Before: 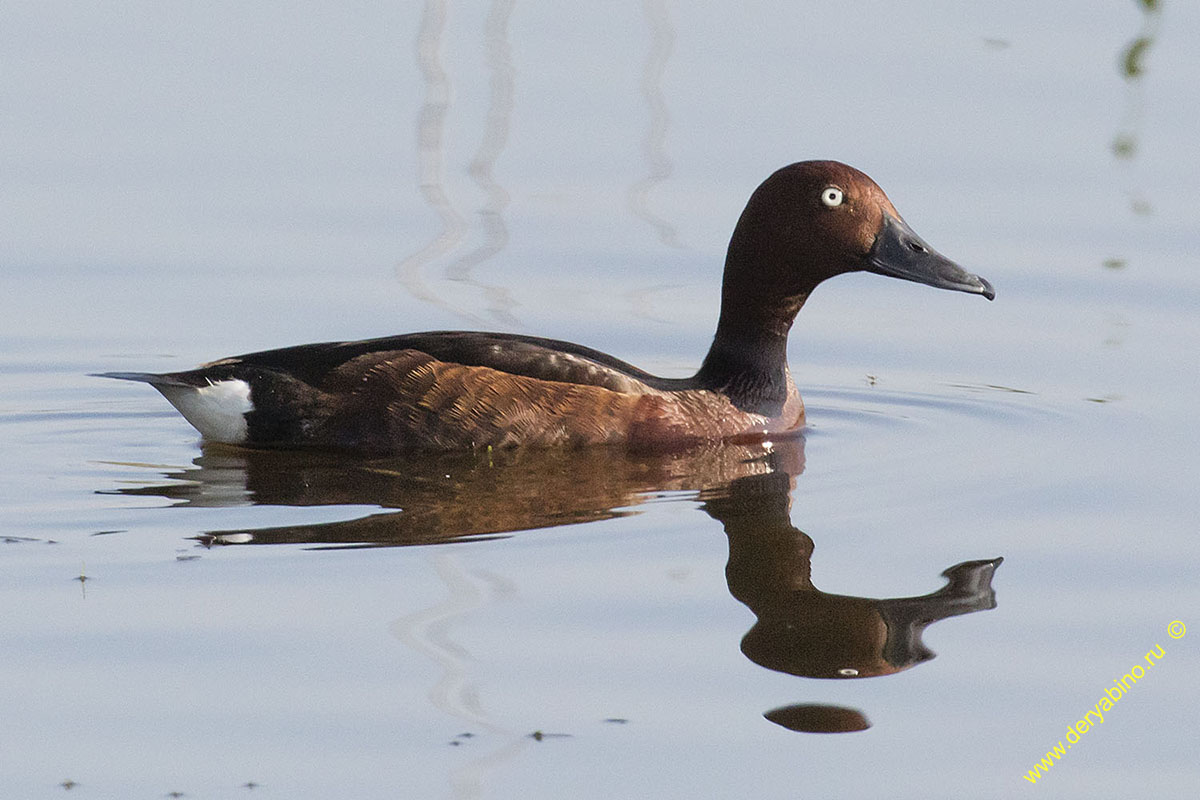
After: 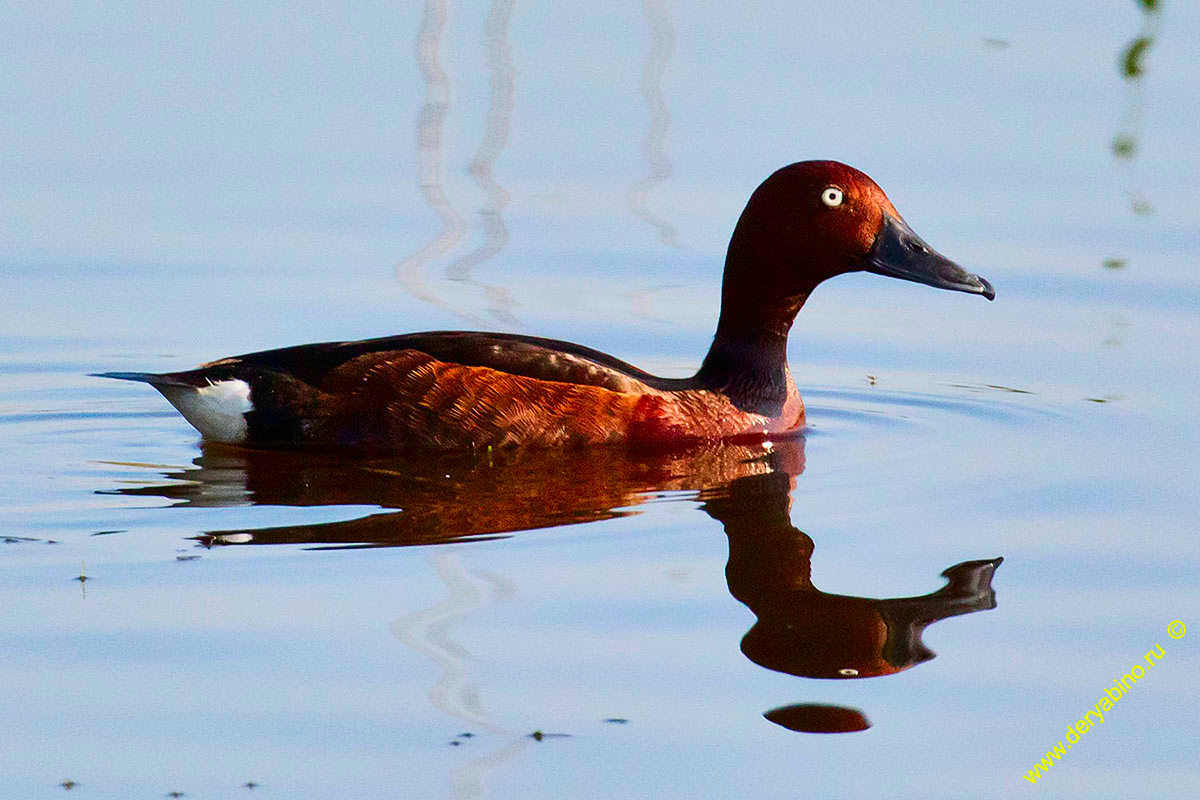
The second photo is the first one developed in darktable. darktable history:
color correction: saturation 1.8
contrast brightness saturation: contrast 0.2, brightness -0.11, saturation 0.1
shadows and highlights: shadows 29.61, highlights -30.47, low approximation 0.01, soften with gaussian
